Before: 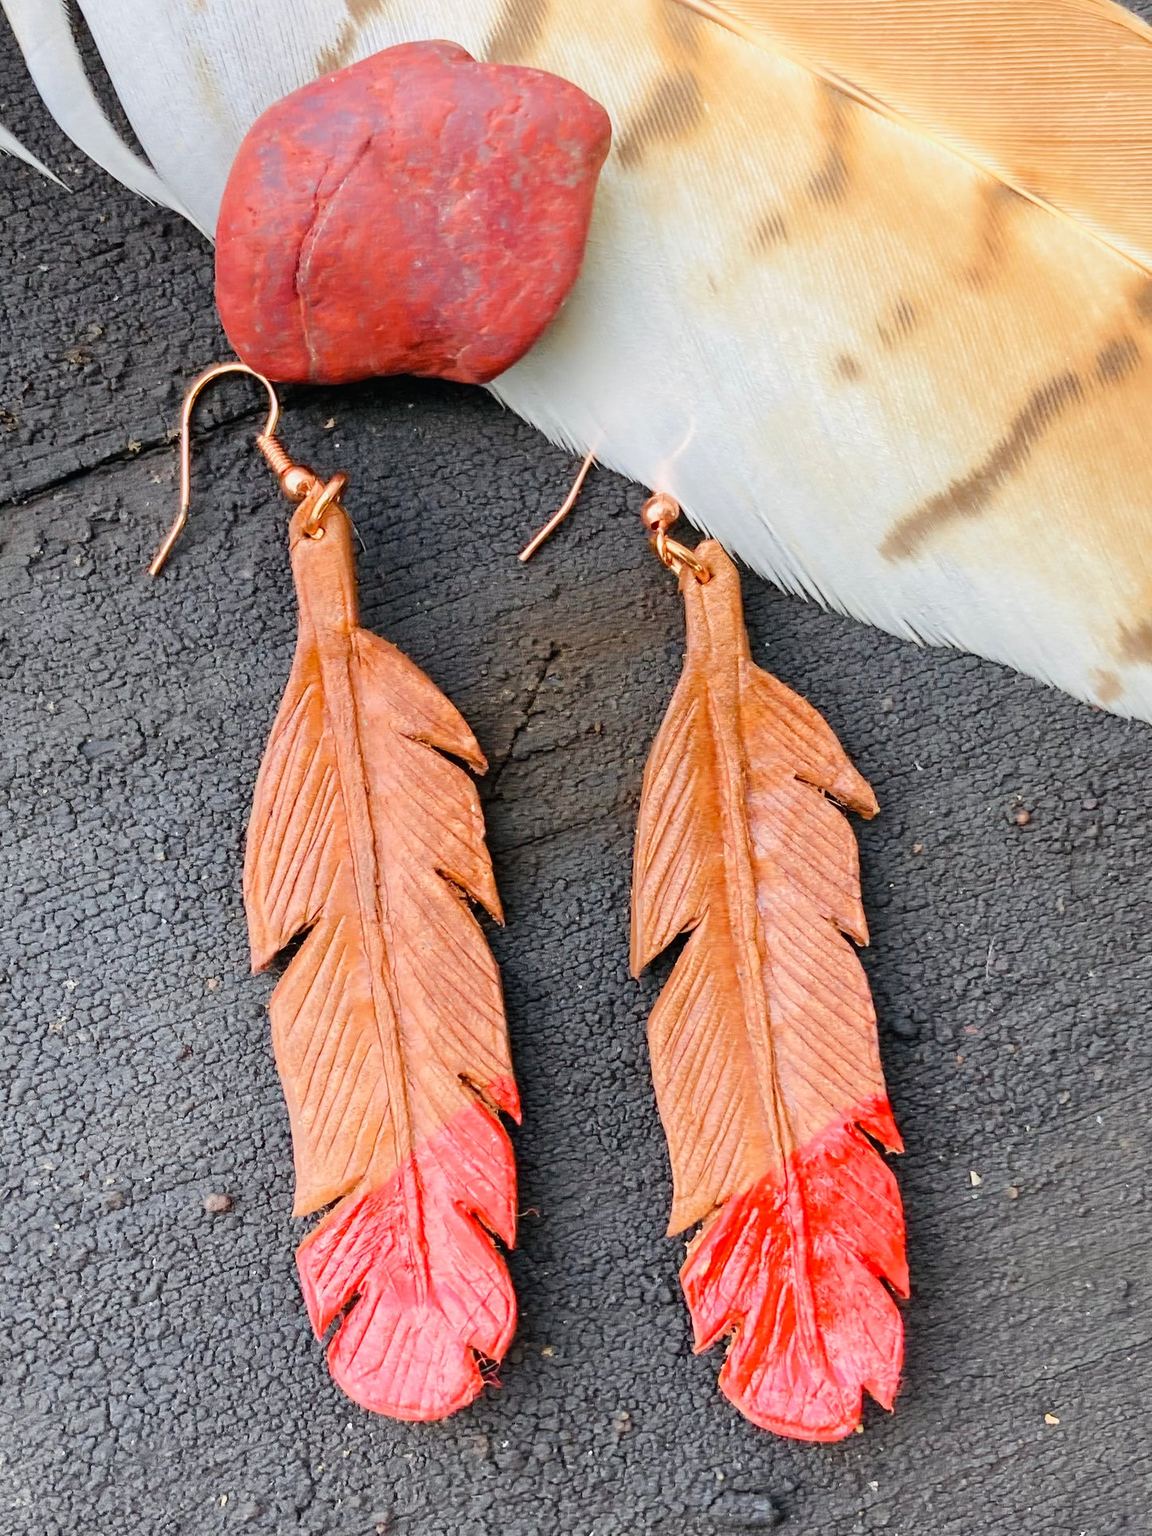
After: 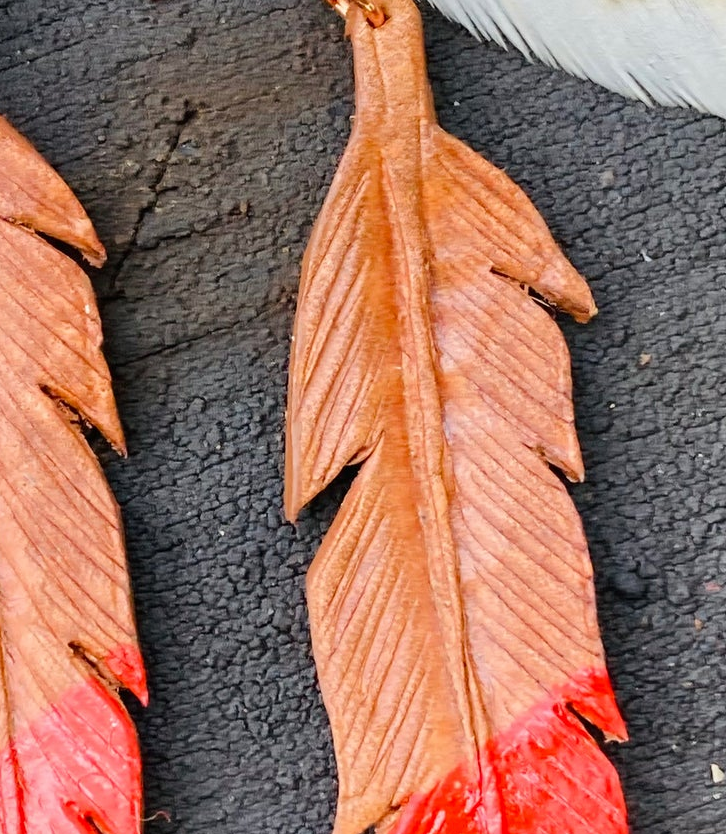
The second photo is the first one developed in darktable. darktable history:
shadows and highlights: shadows 37.27, highlights -28.18, soften with gaussian
crop: left 35.03%, top 36.625%, right 14.663%, bottom 20.057%
